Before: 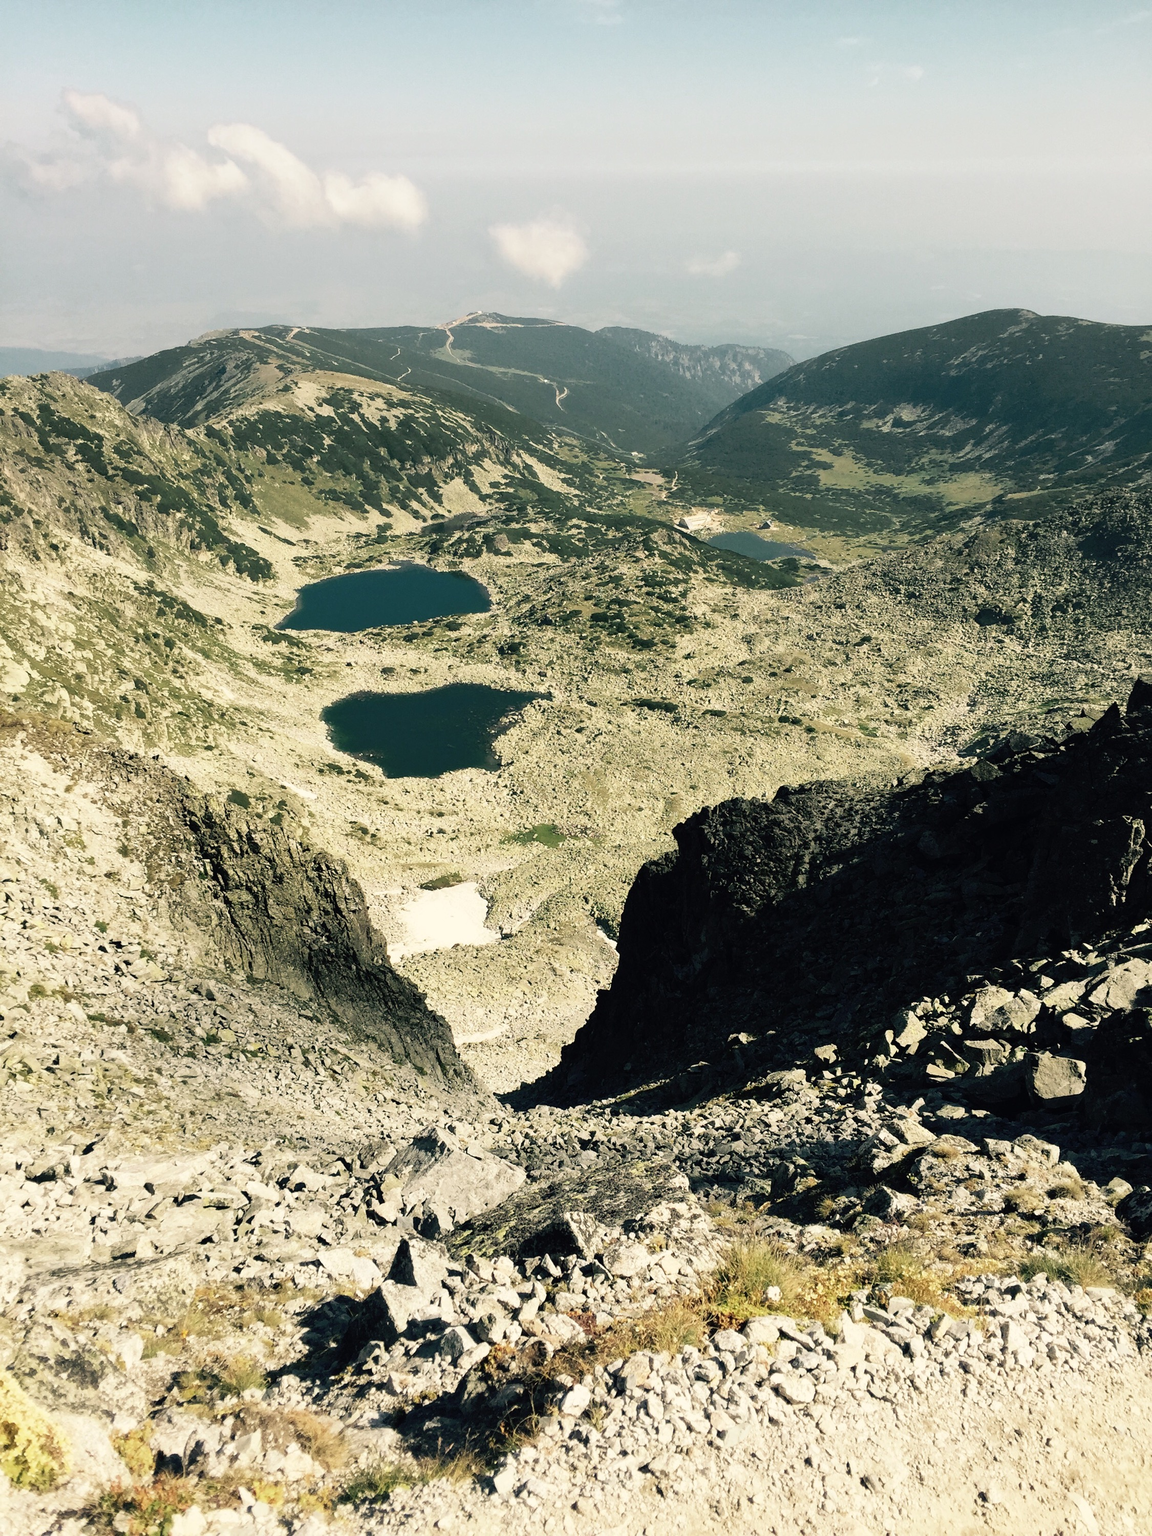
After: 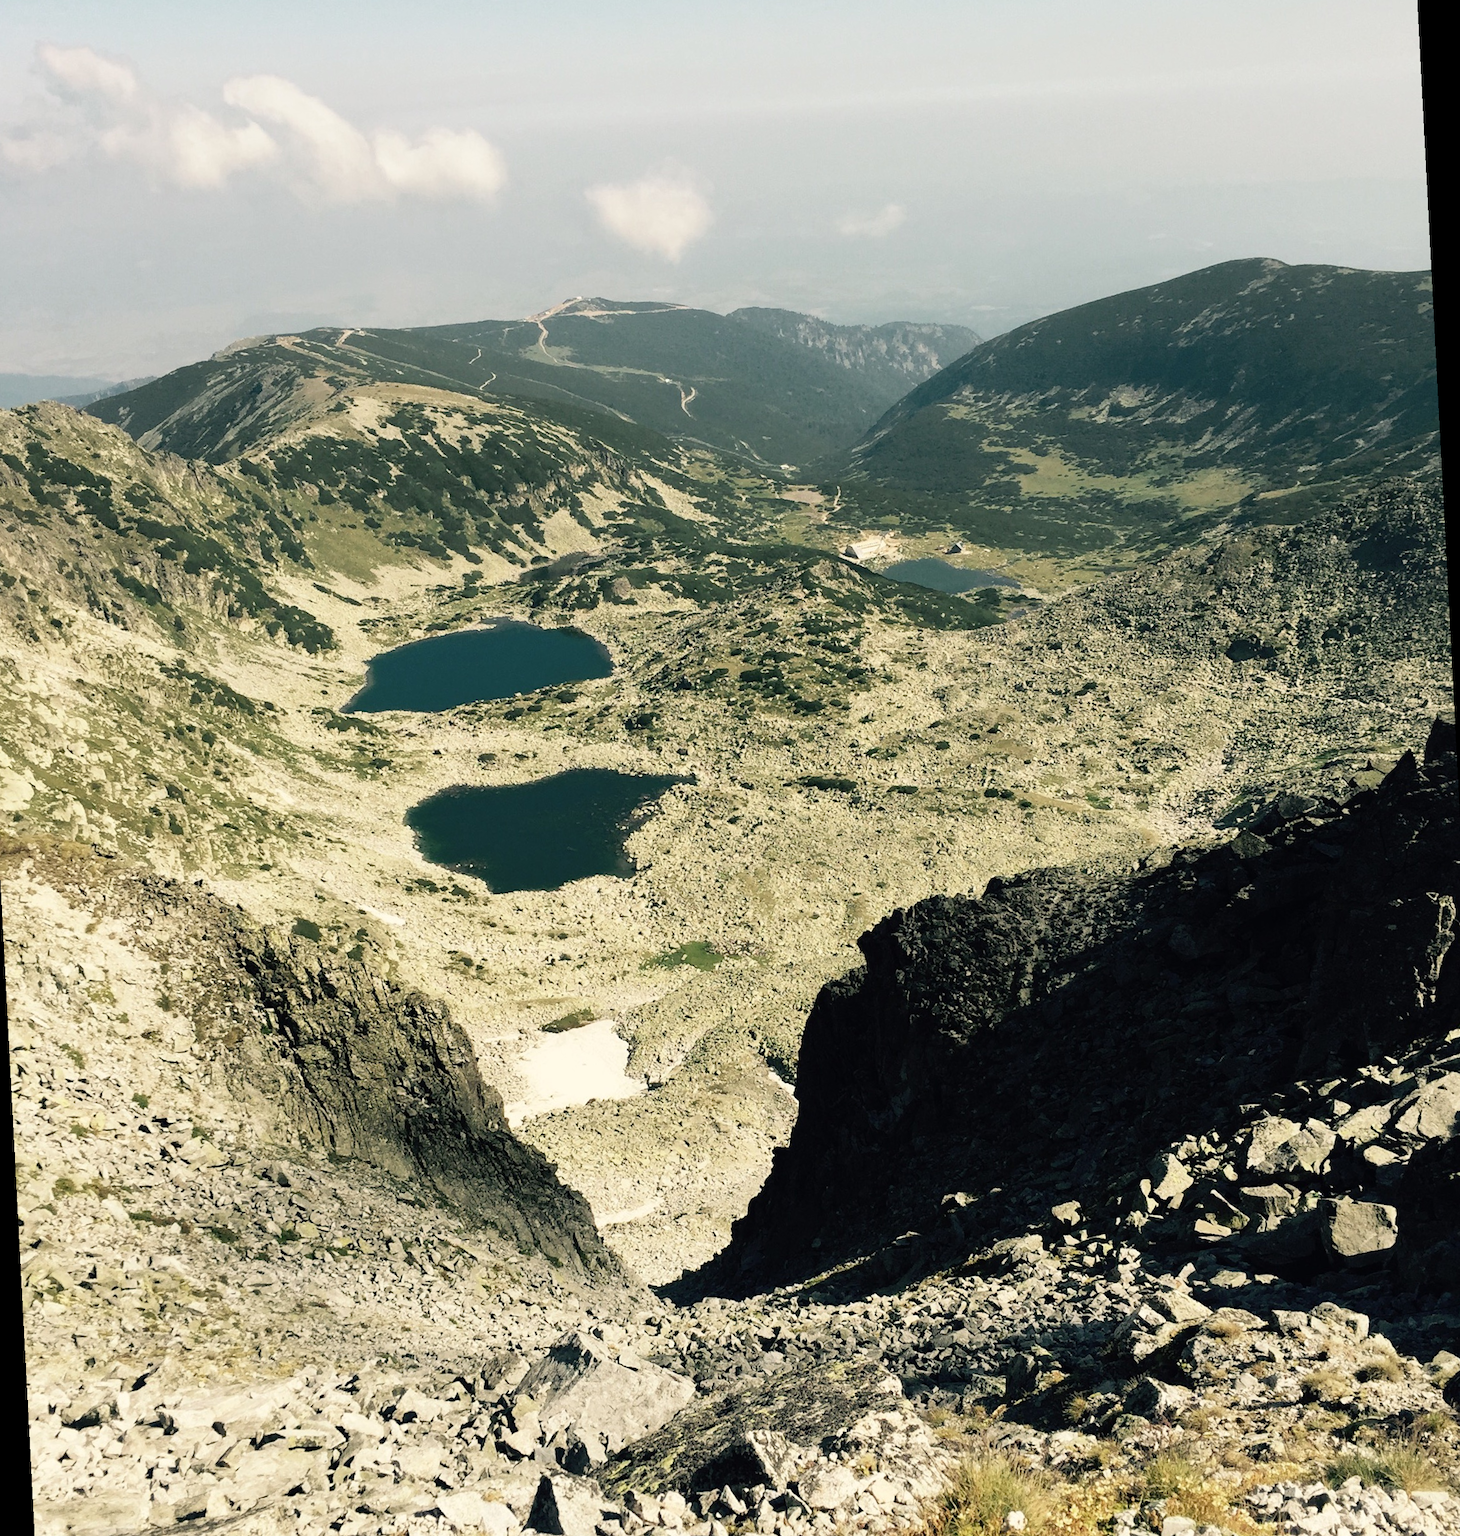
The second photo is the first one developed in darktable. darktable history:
rotate and perspective: rotation -3°, crop left 0.031, crop right 0.968, crop top 0.07, crop bottom 0.93
crop and rotate: top 0%, bottom 11.49%
